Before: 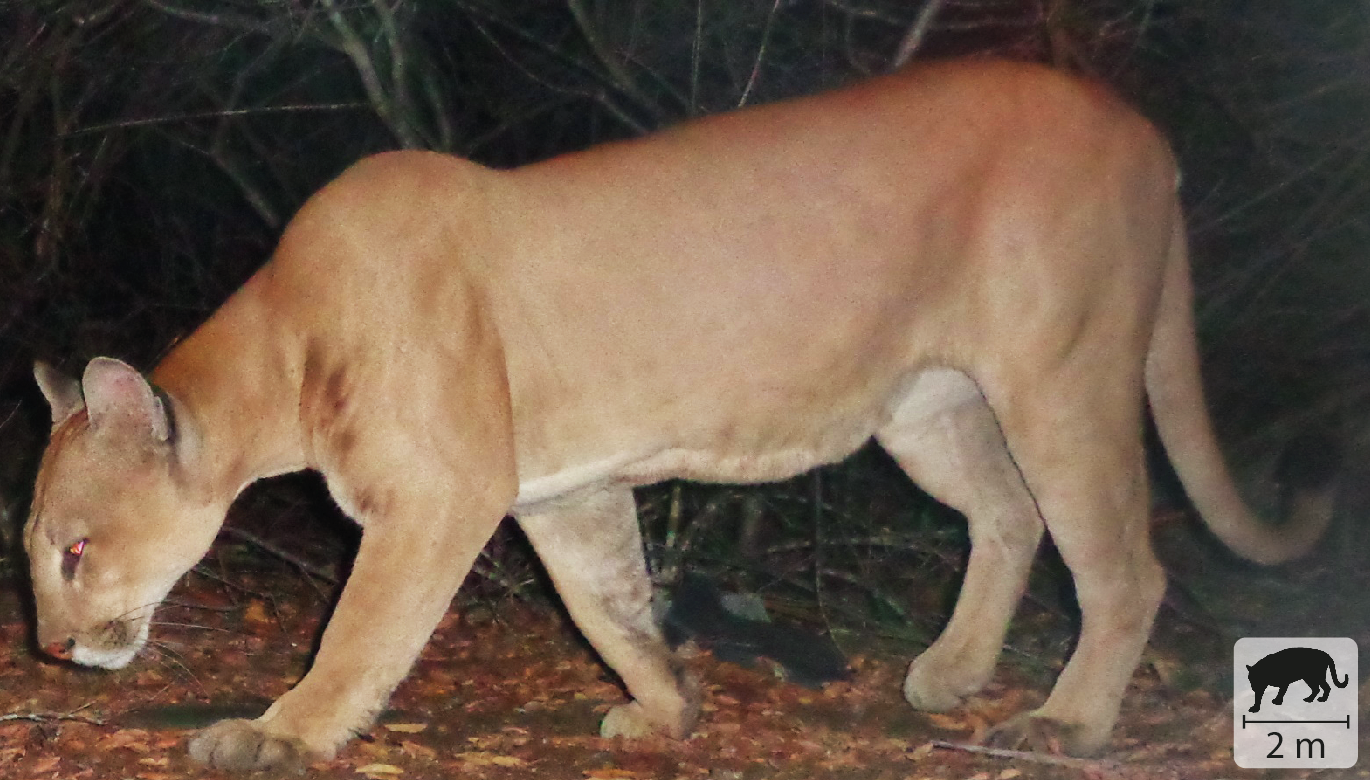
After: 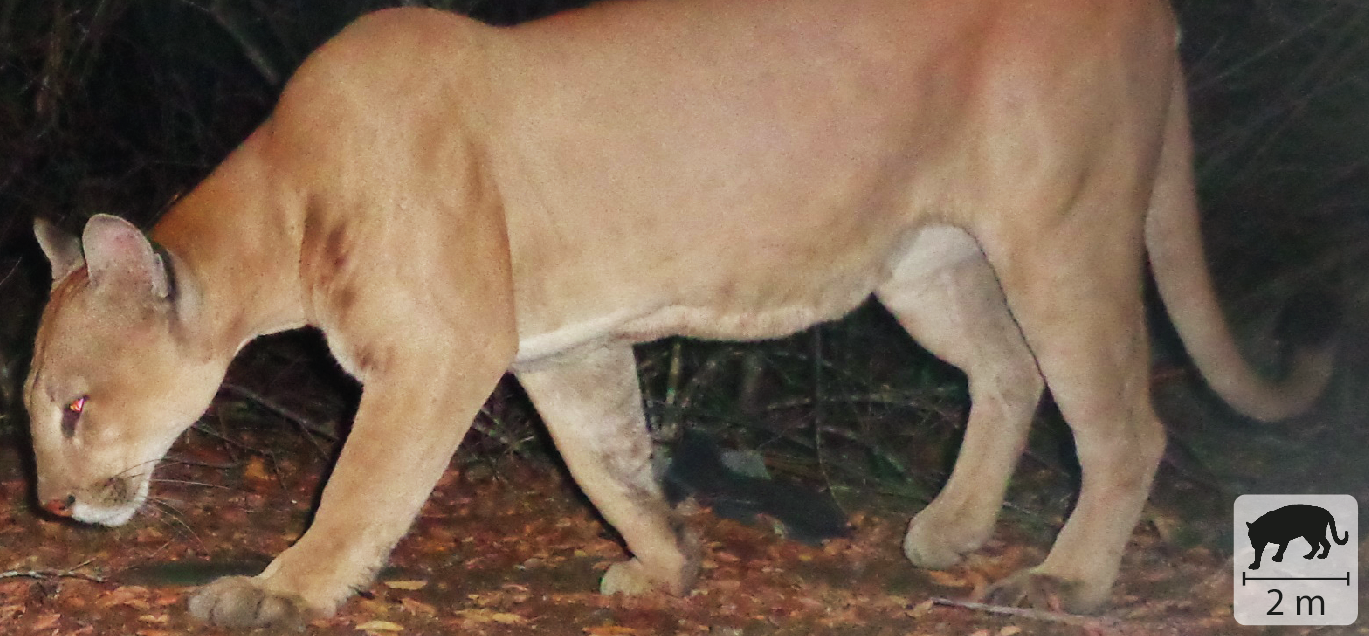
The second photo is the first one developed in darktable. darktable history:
crop and rotate: top 18.351%
